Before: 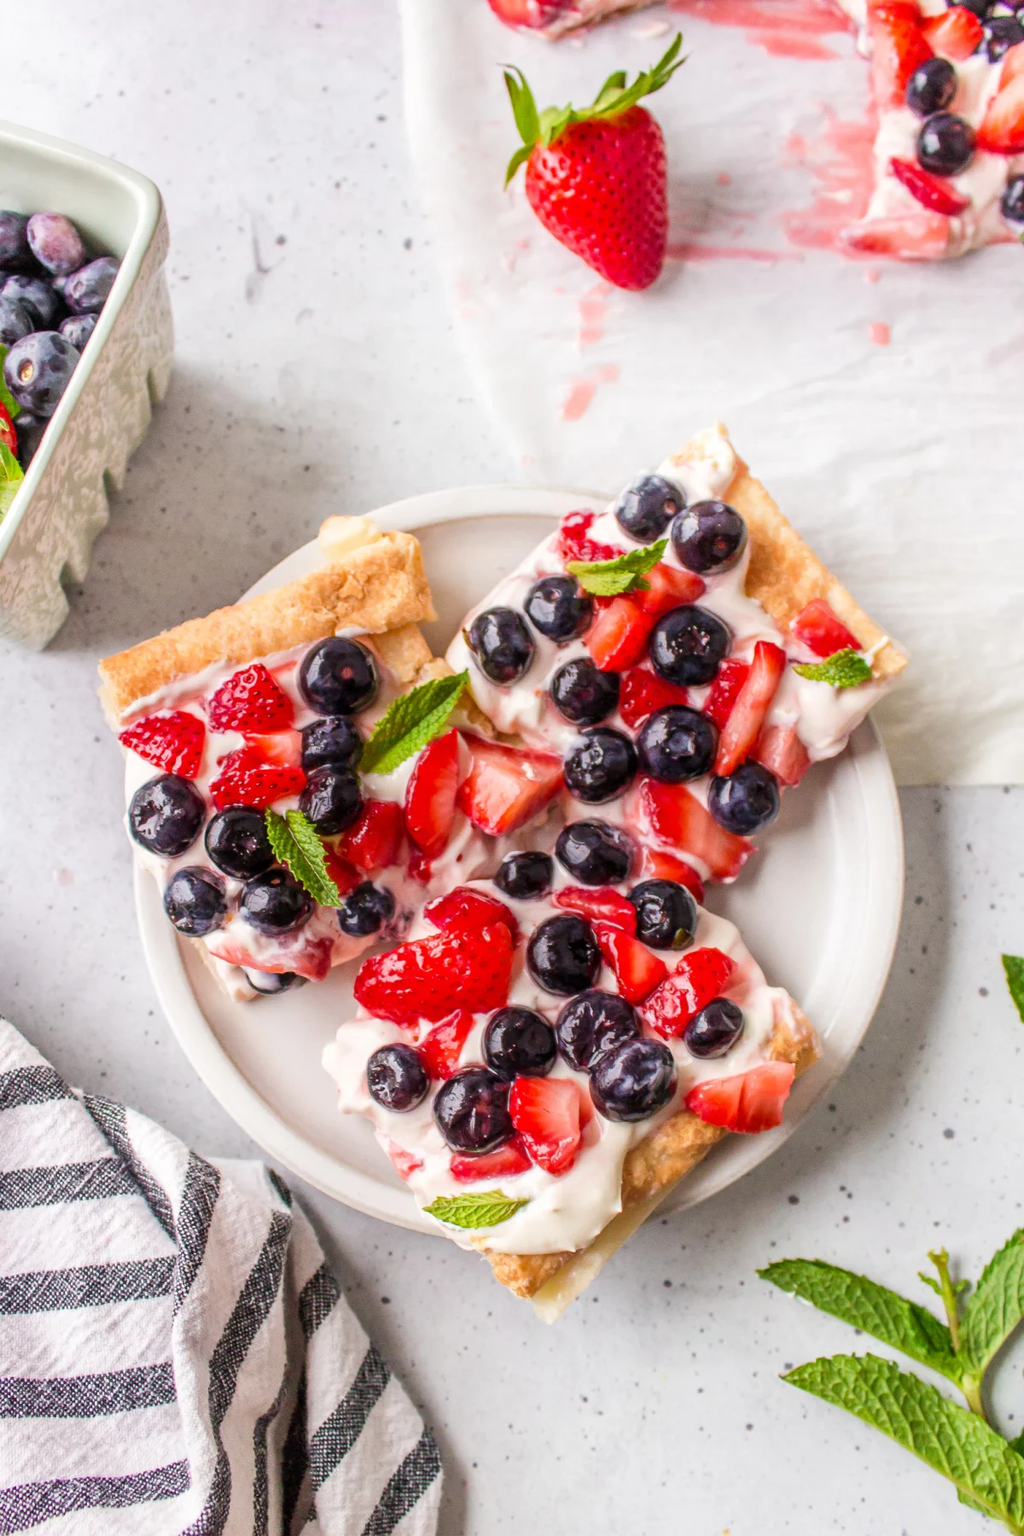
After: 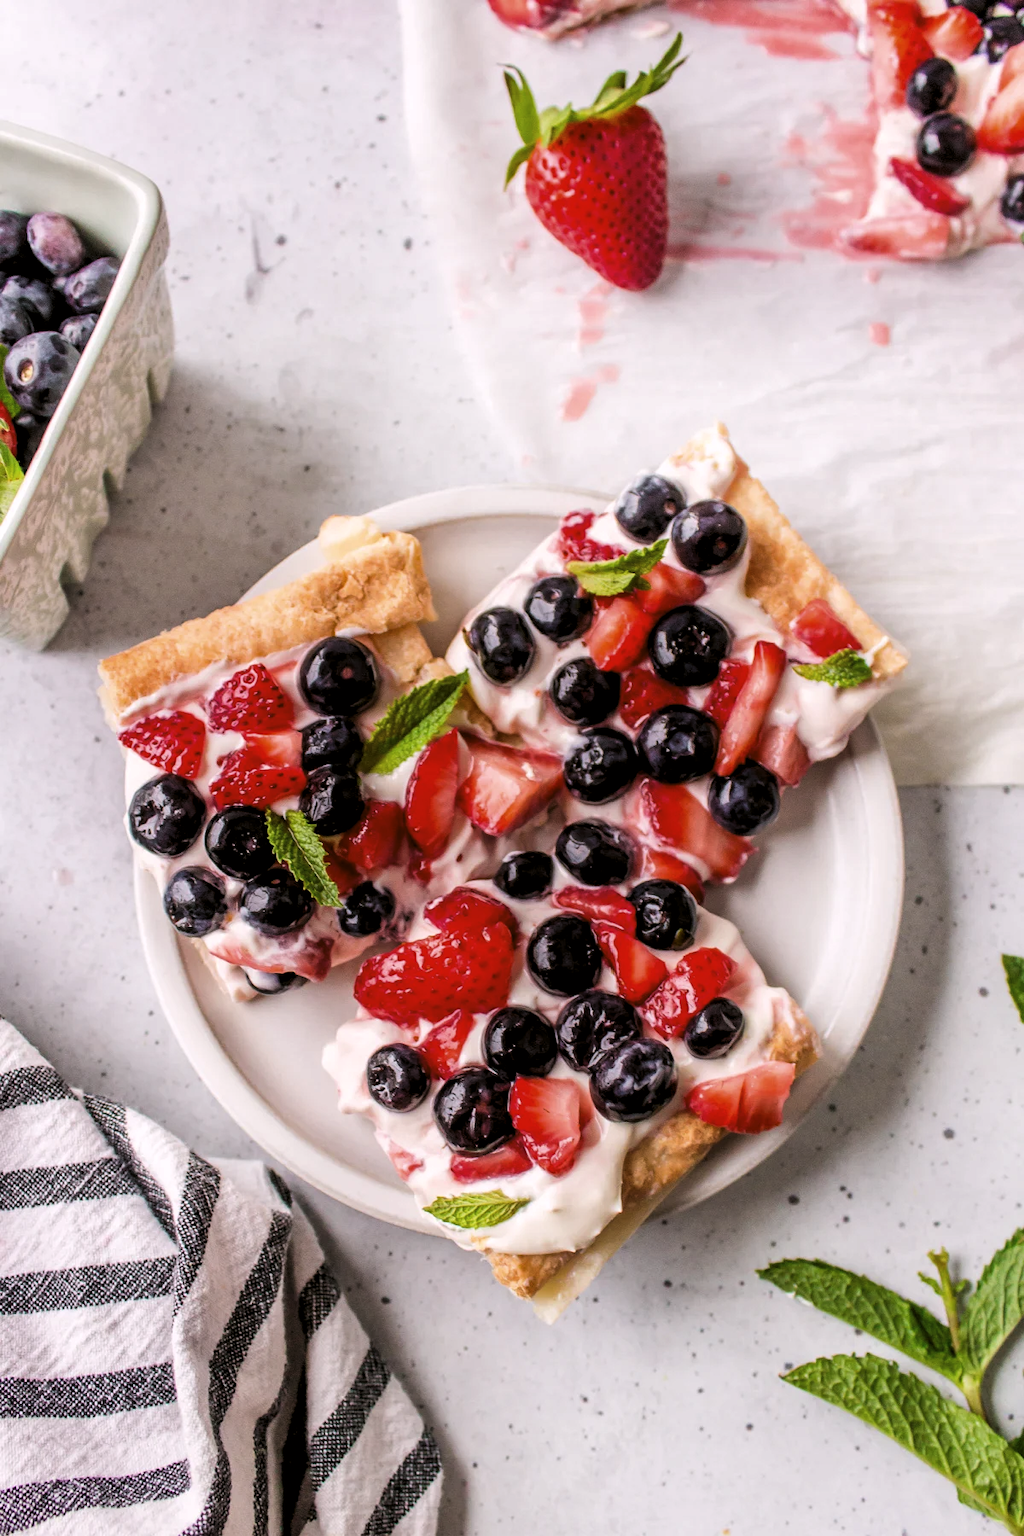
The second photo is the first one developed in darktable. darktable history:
levels: levels [0.116, 0.574, 1]
color correction: highlights a* 3.12, highlights b* -1.55, shadows a* -0.101, shadows b* 2.52, saturation 0.98
